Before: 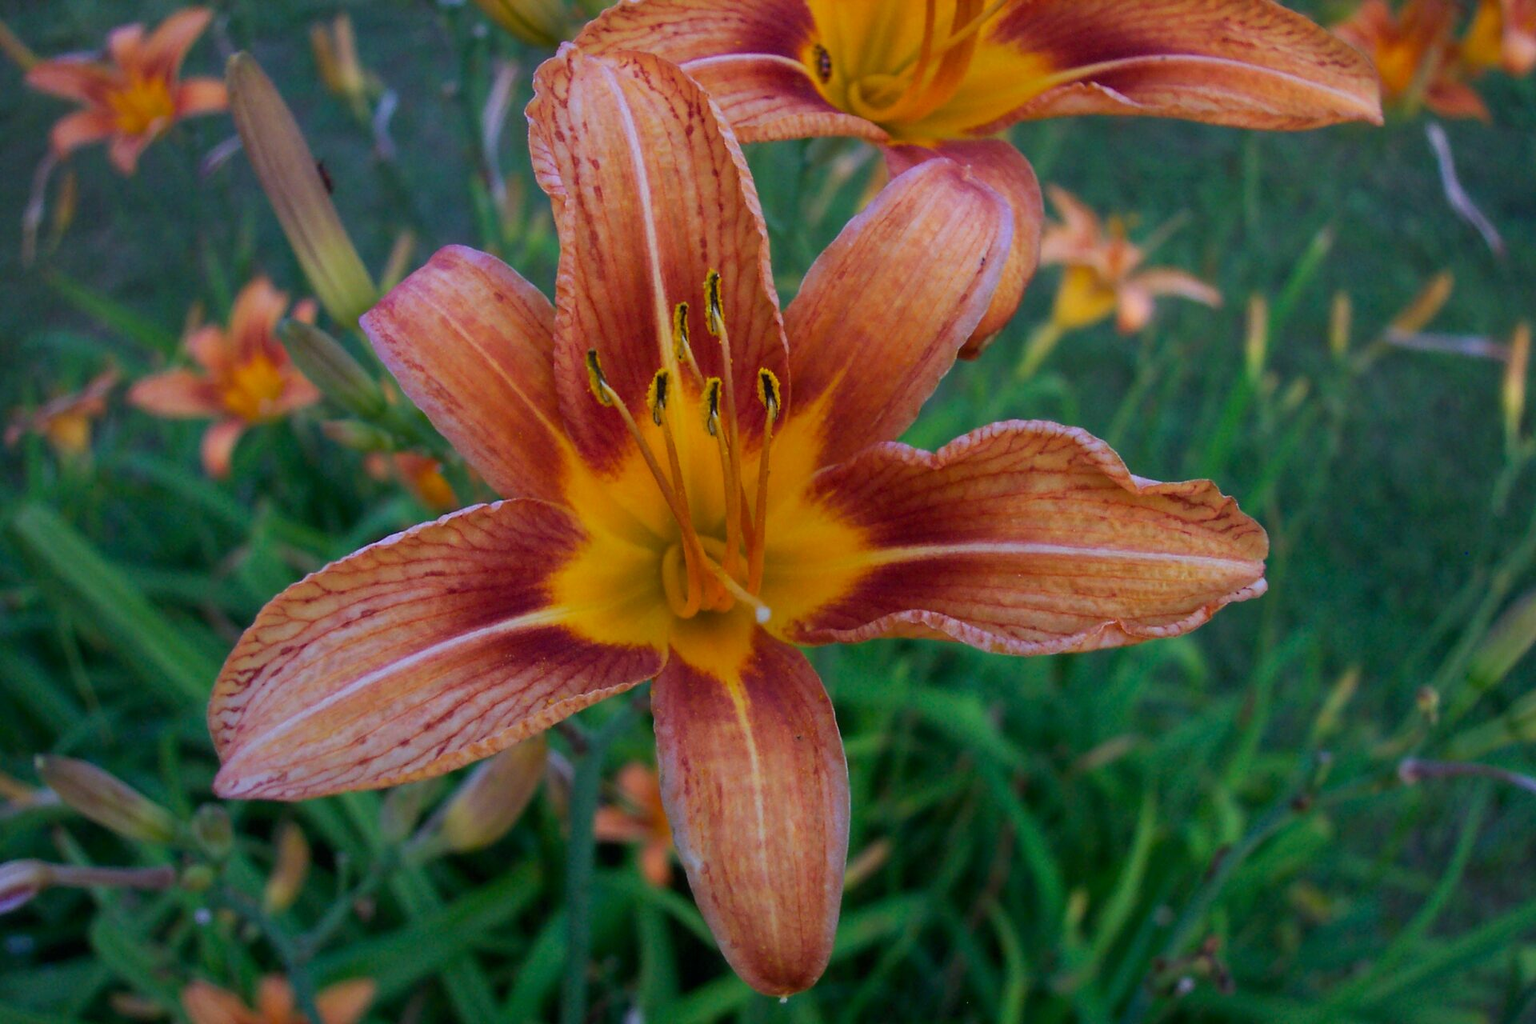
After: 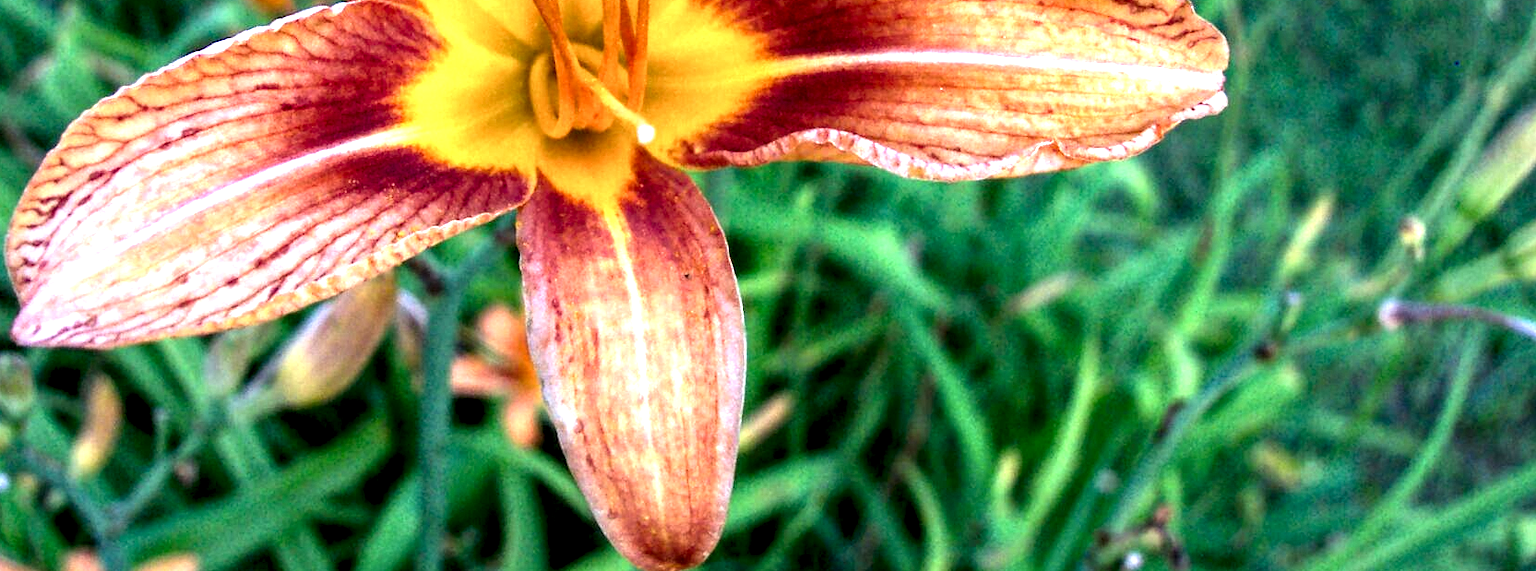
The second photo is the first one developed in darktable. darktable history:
exposure: black level correction 0, exposure 1.705 EV, compensate exposure bias true, compensate highlight preservation false
crop and rotate: left 13.275%, top 48.716%, bottom 2.782%
local contrast: detail 203%
